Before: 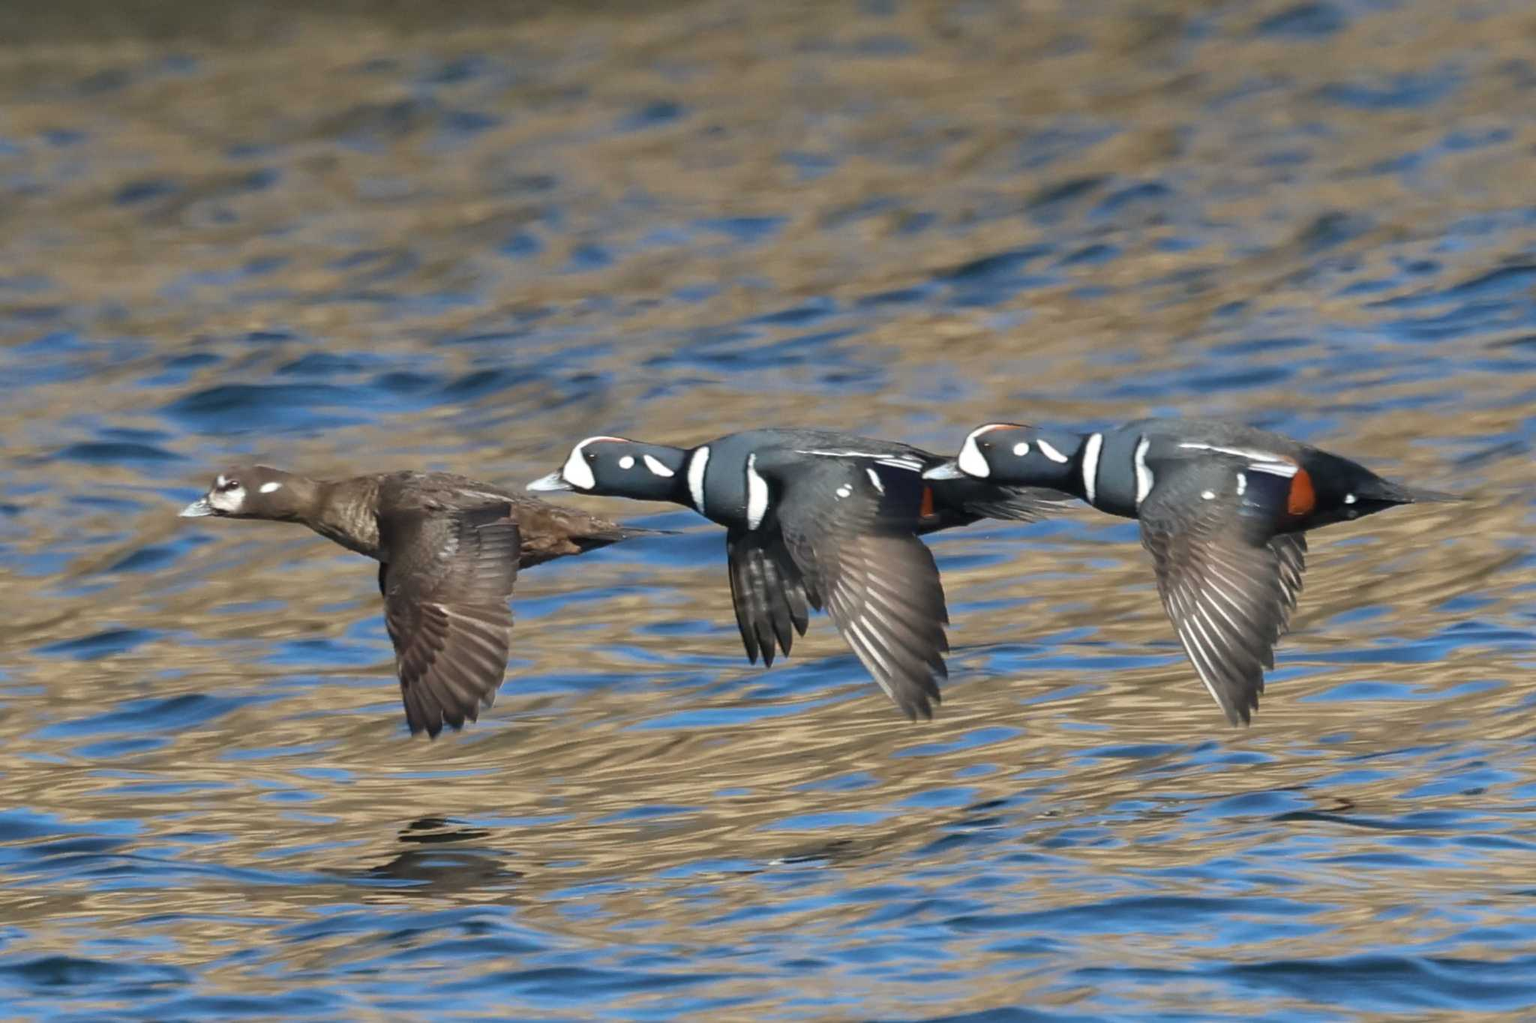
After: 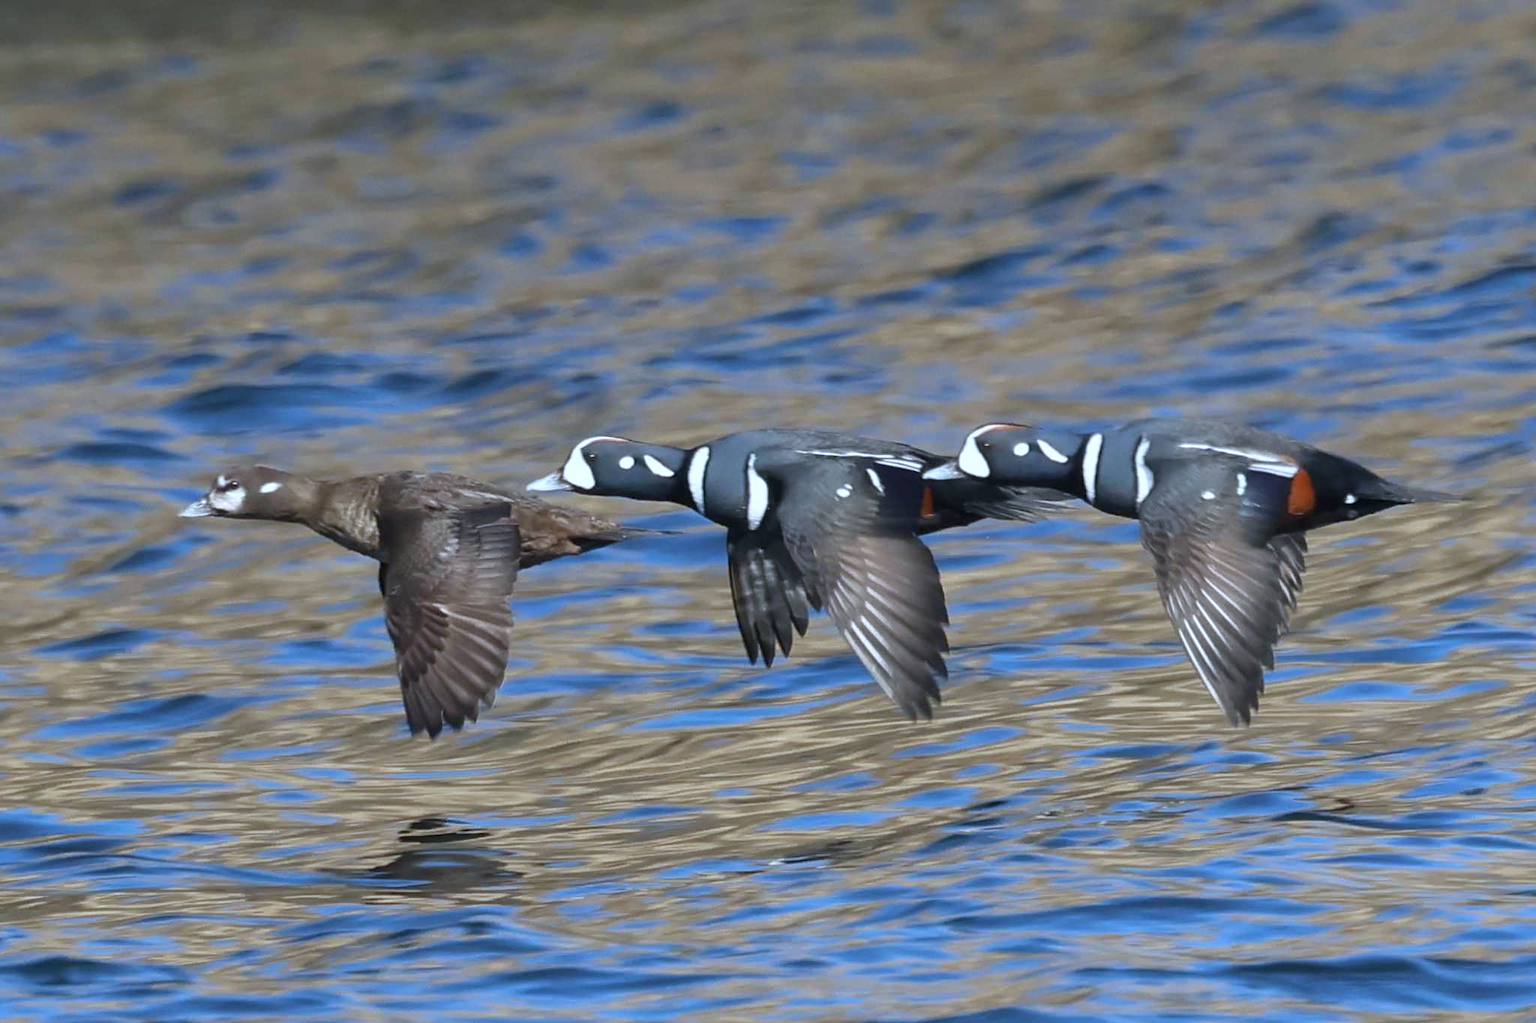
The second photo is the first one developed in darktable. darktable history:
white balance: red 0.926, green 1.003, blue 1.133
sharpen: amount 0.2
